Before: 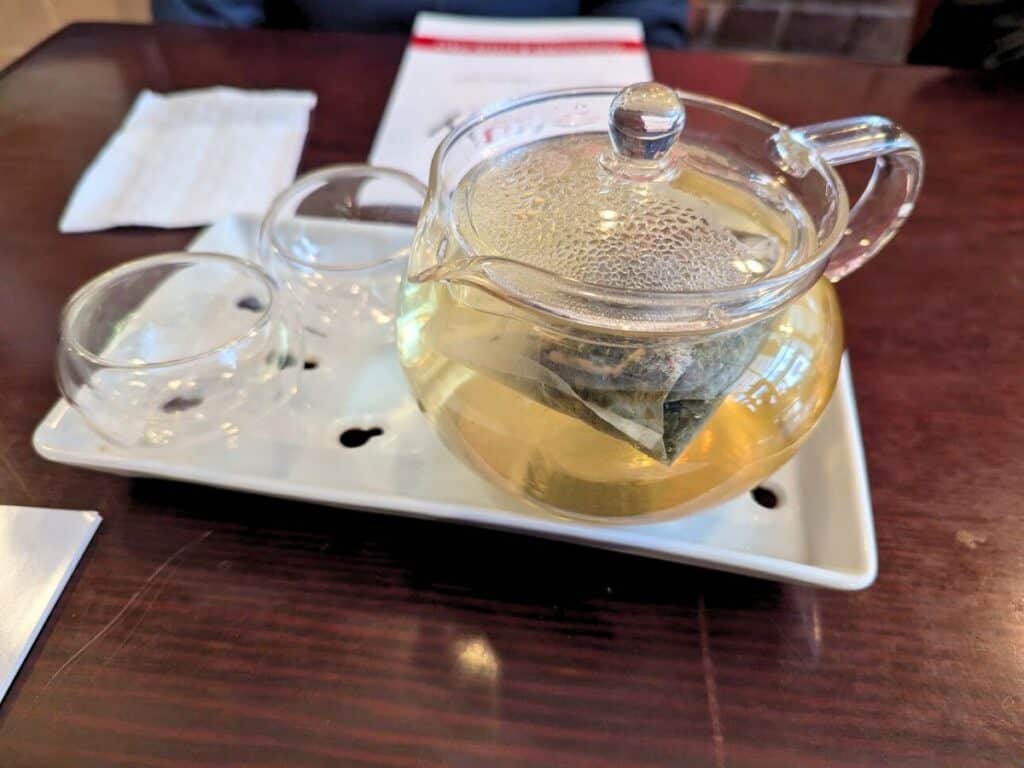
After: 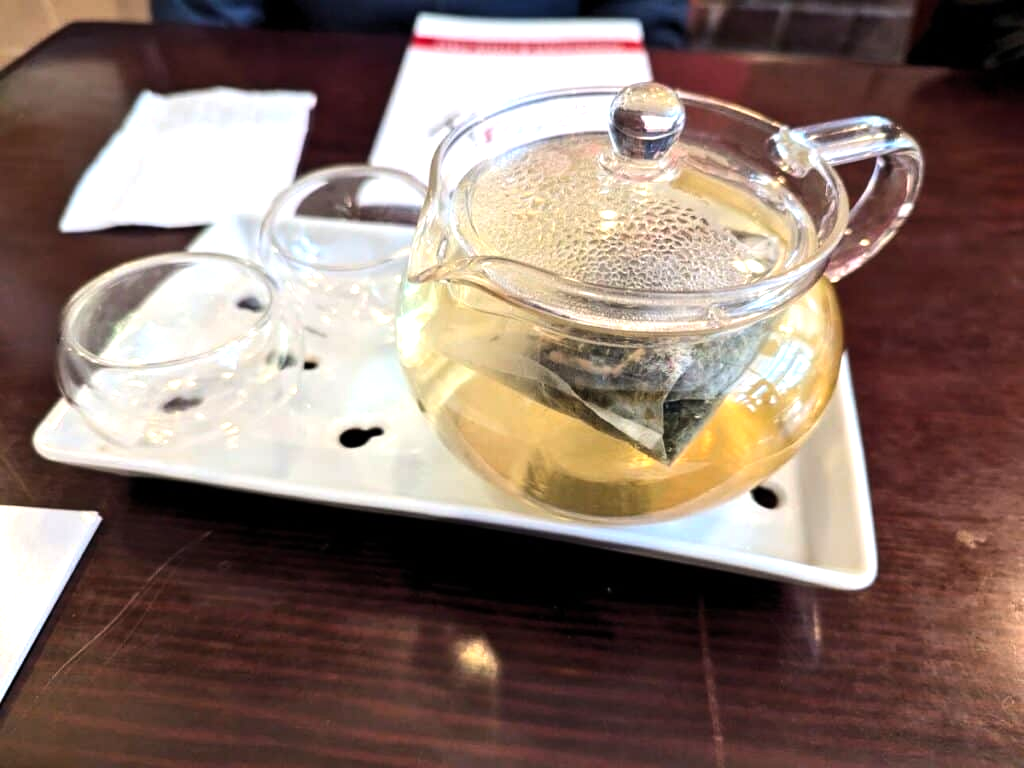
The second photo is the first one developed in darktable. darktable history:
tone equalizer: -8 EV -0.78 EV, -7 EV -0.679 EV, -6 EV -0.594 EV, -5 EV -0.41 EV, -3 EV 0.385 EV, -2 EV 0.6 EV, -1 EV 0.693 EV, +0 EV 0.758 EV, edges refinement/feathering 500, mask exposure compensation -1.57 EV, preserve details no
